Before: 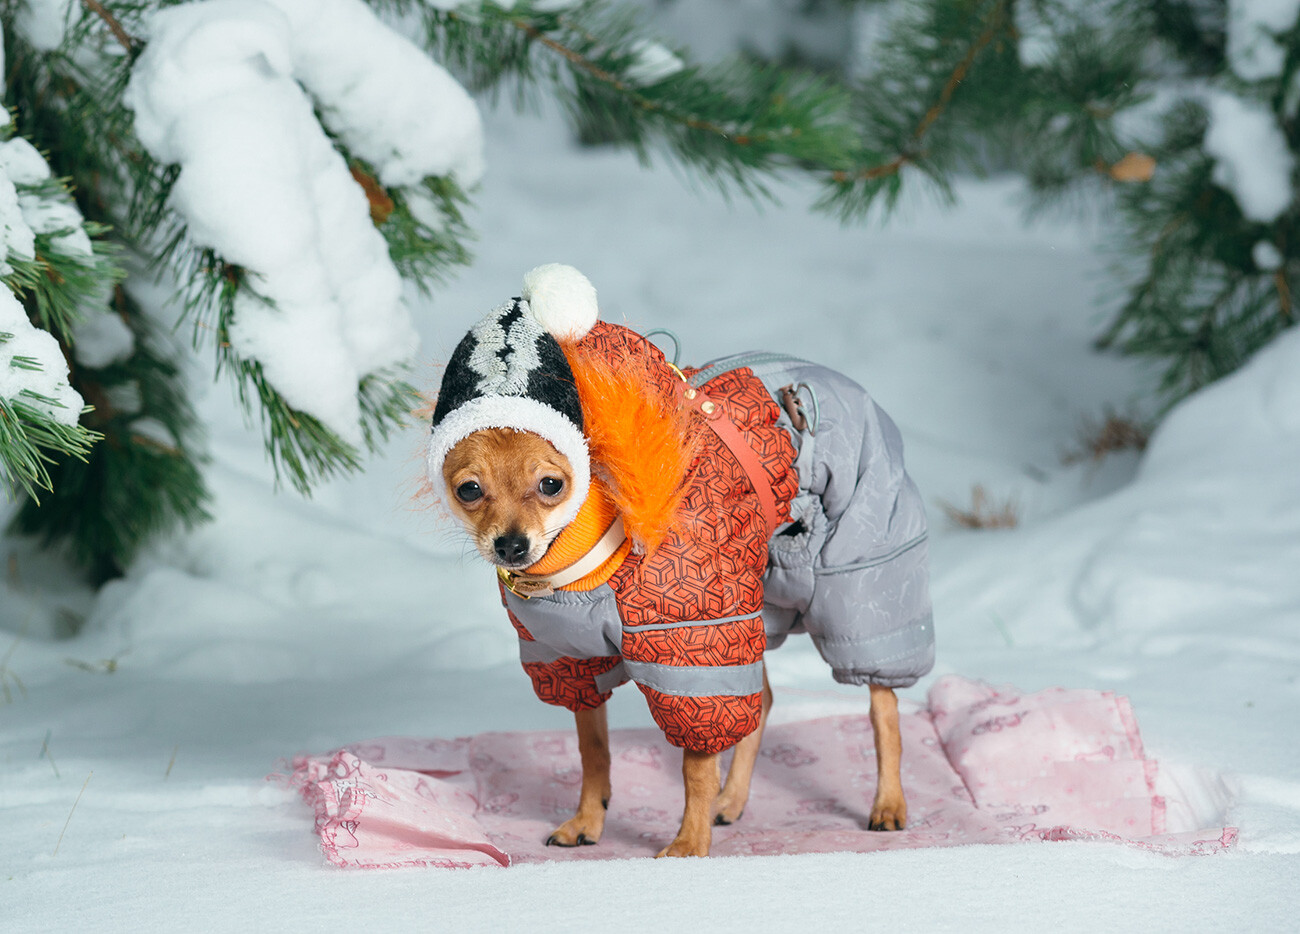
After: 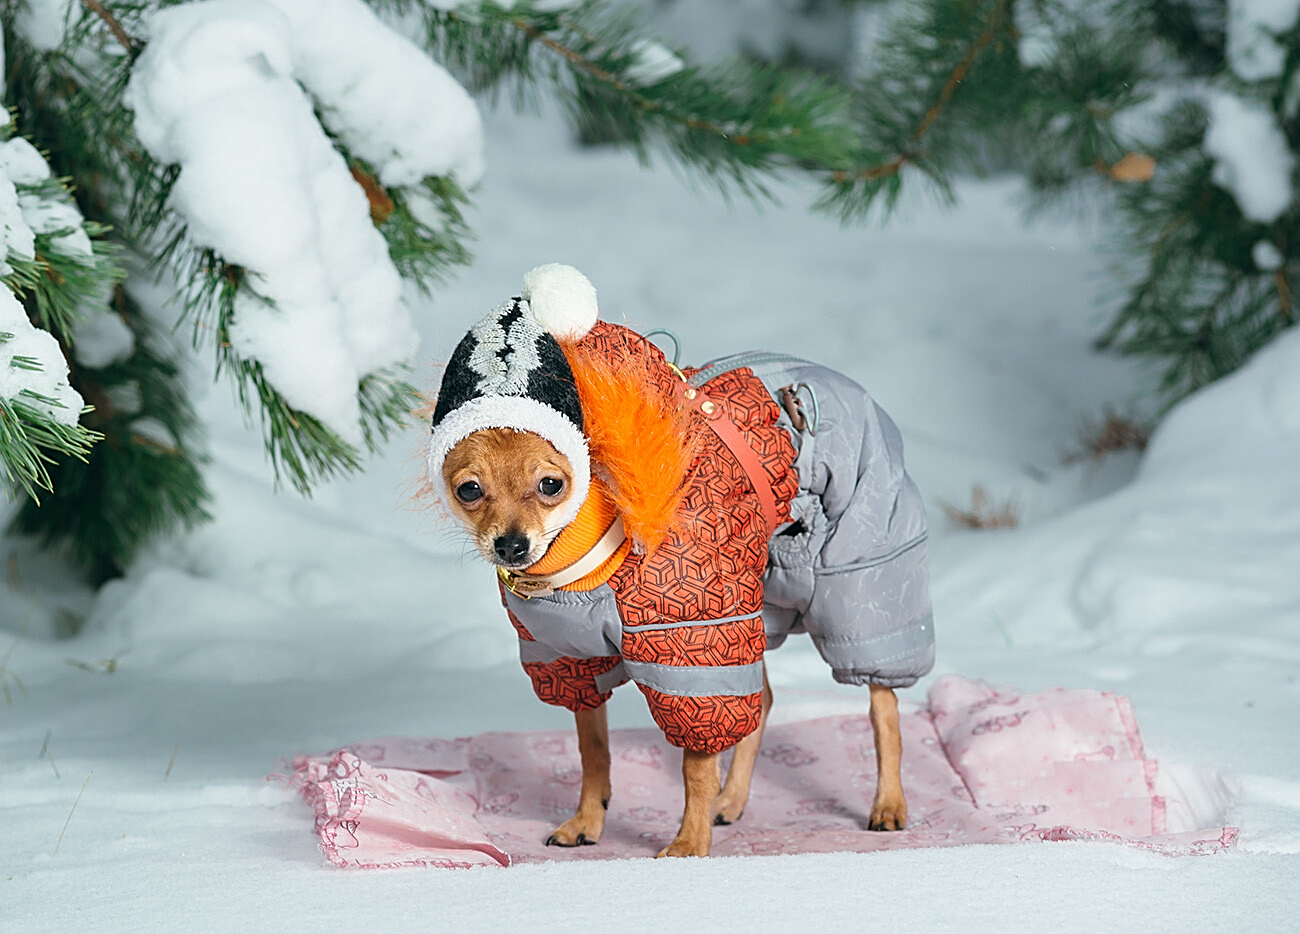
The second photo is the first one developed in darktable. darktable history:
sharpen: amount 0.581
